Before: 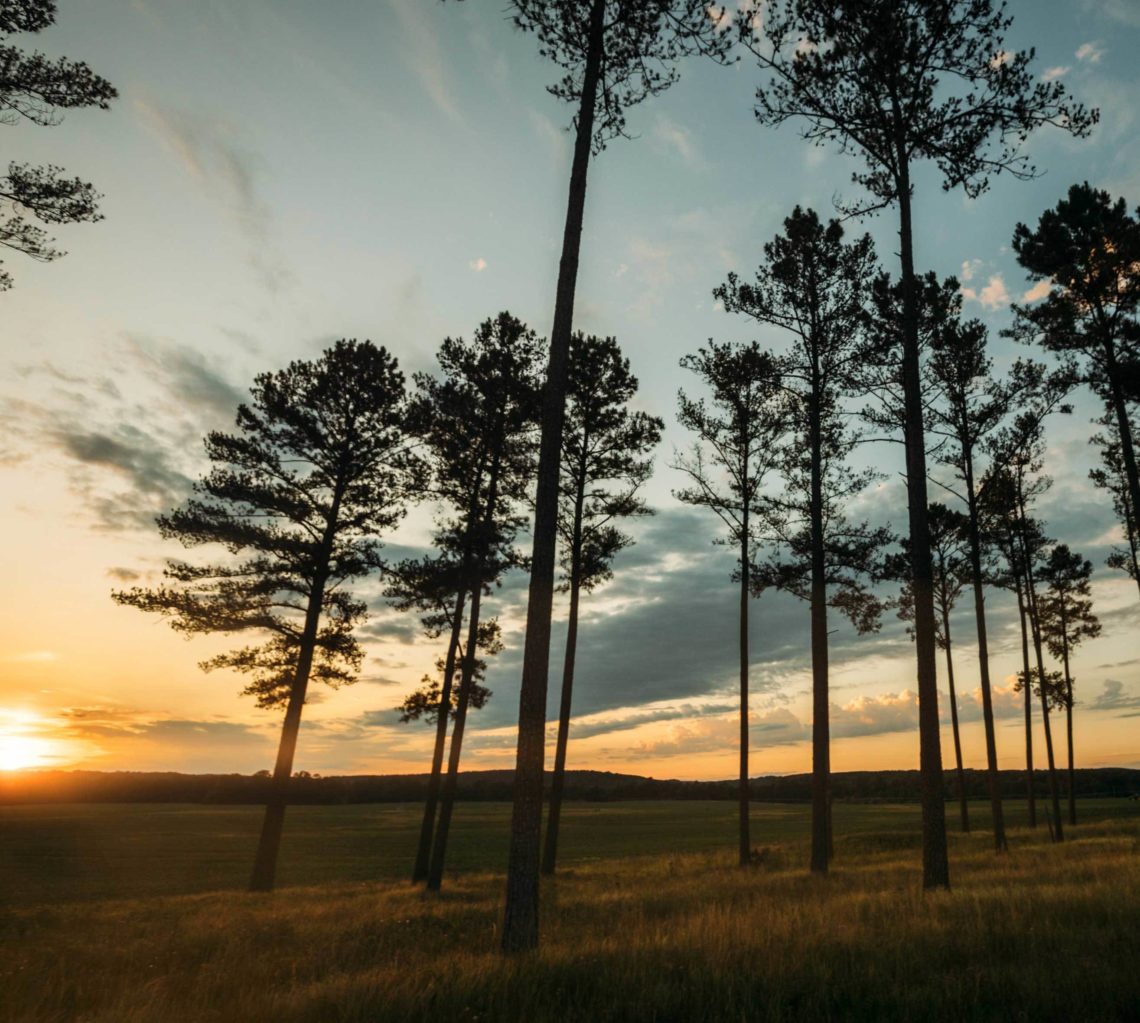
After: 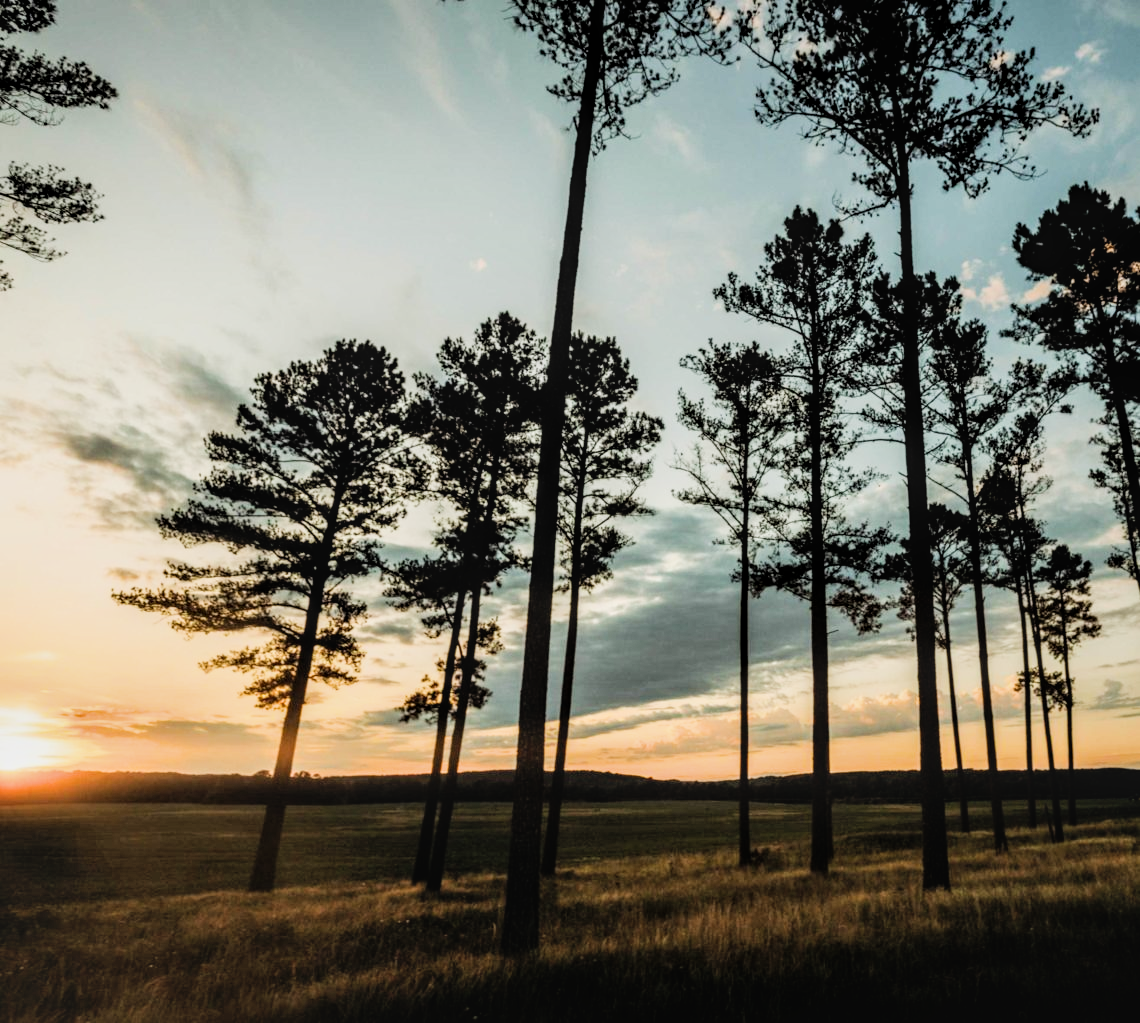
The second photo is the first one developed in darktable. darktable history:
local contrast: on, module defaults
exposure: exposure 0.7 EV, compensate highlight preservation false
filmic rgb: black relative exposure -5 EV, hardness 2.88, contrast 1.3, highlights saturation mix -30%
